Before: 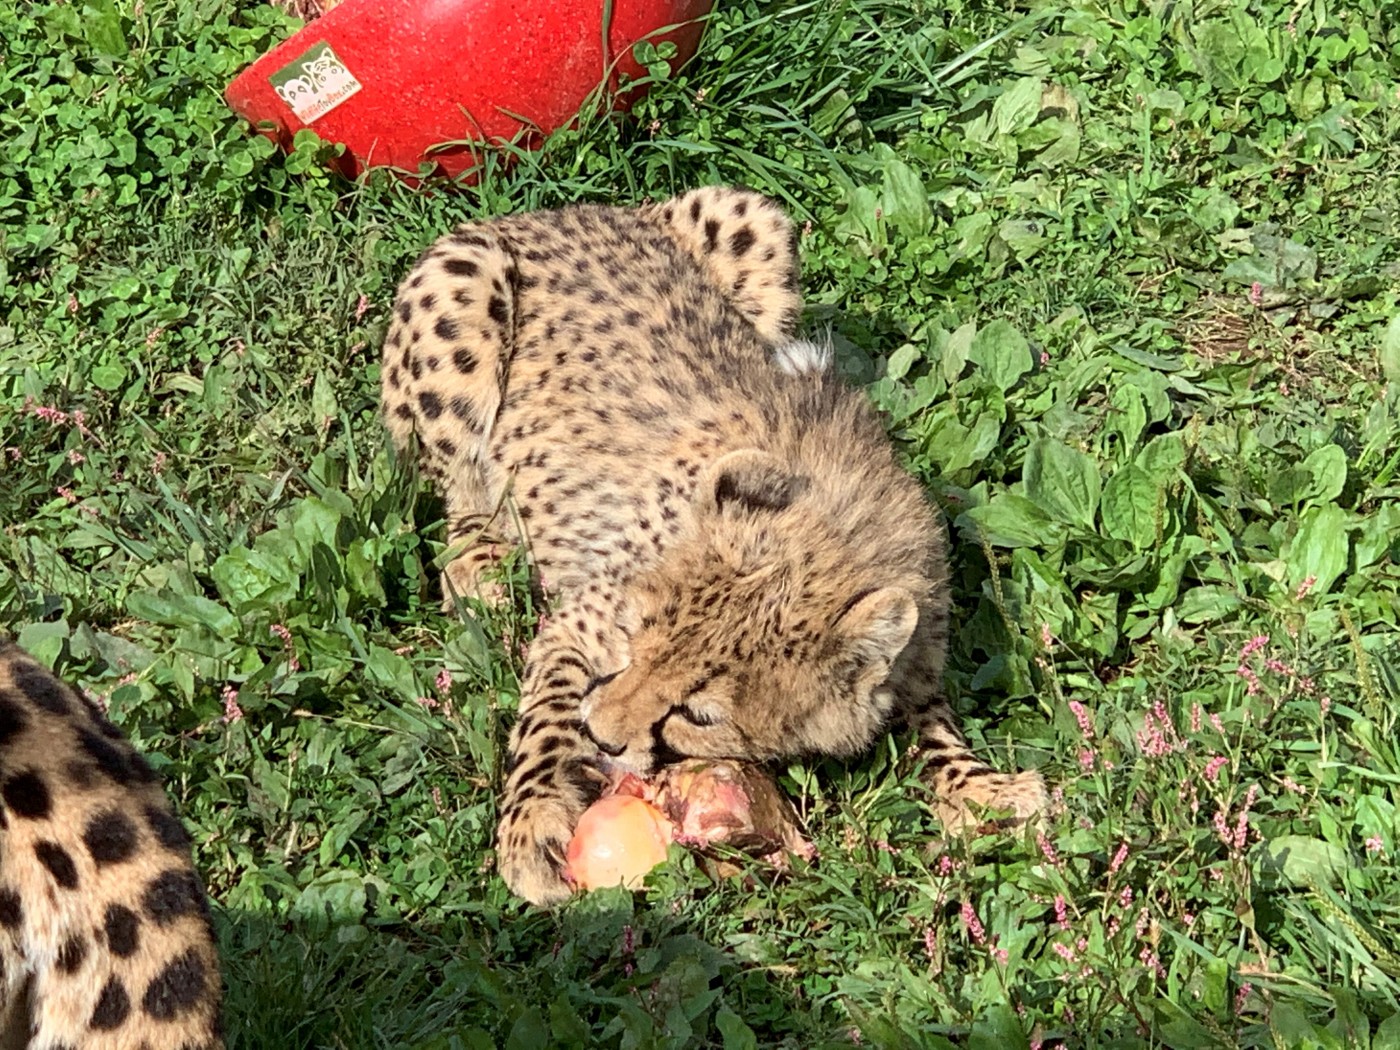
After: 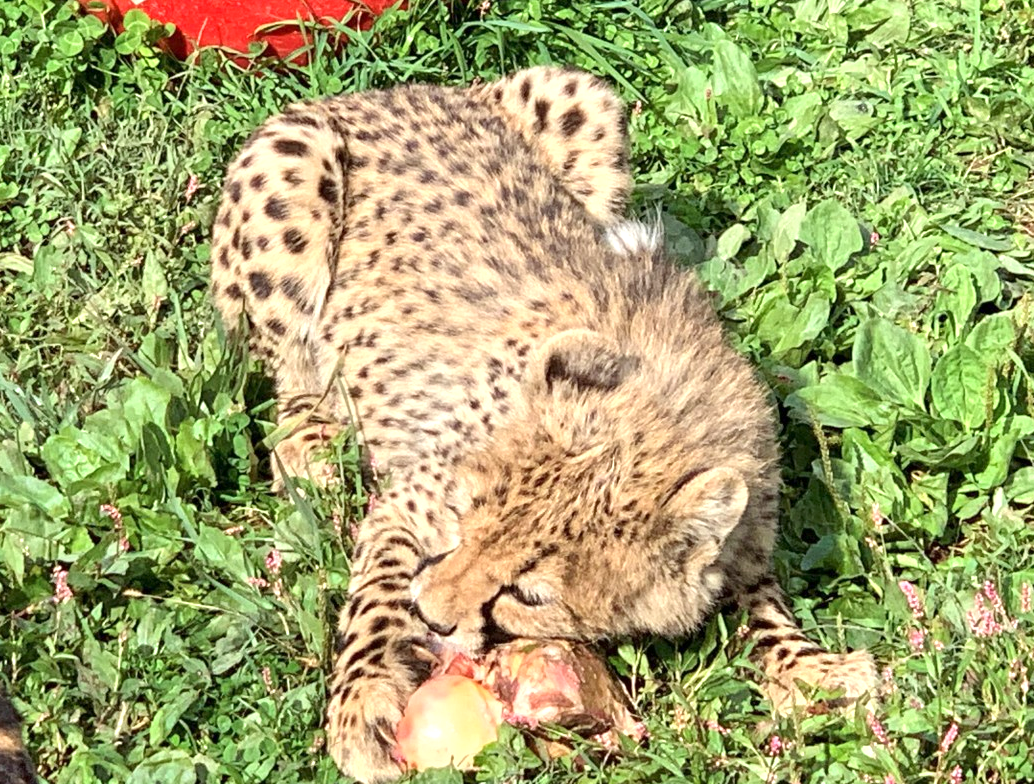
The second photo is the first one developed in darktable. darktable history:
crop and rotate: left 12.208%, top 11.429%, right 13.897%, bottom 13.839%
tone equalizer: -8 EV 1.02 EV, -7 EV 0.964 EV, -6 EV 0.974 EV, -5 EV 0.966 EV, -4 EV 1.01 EV, -3 EV 0.765 EV, -2 EV 0.517 EV, -1 EV 0.268 EV, smoothing diameter 2.08%, edges refinement/feathering 15.78, mask exposure compensation -1.57 EV, filter diffusion 5
